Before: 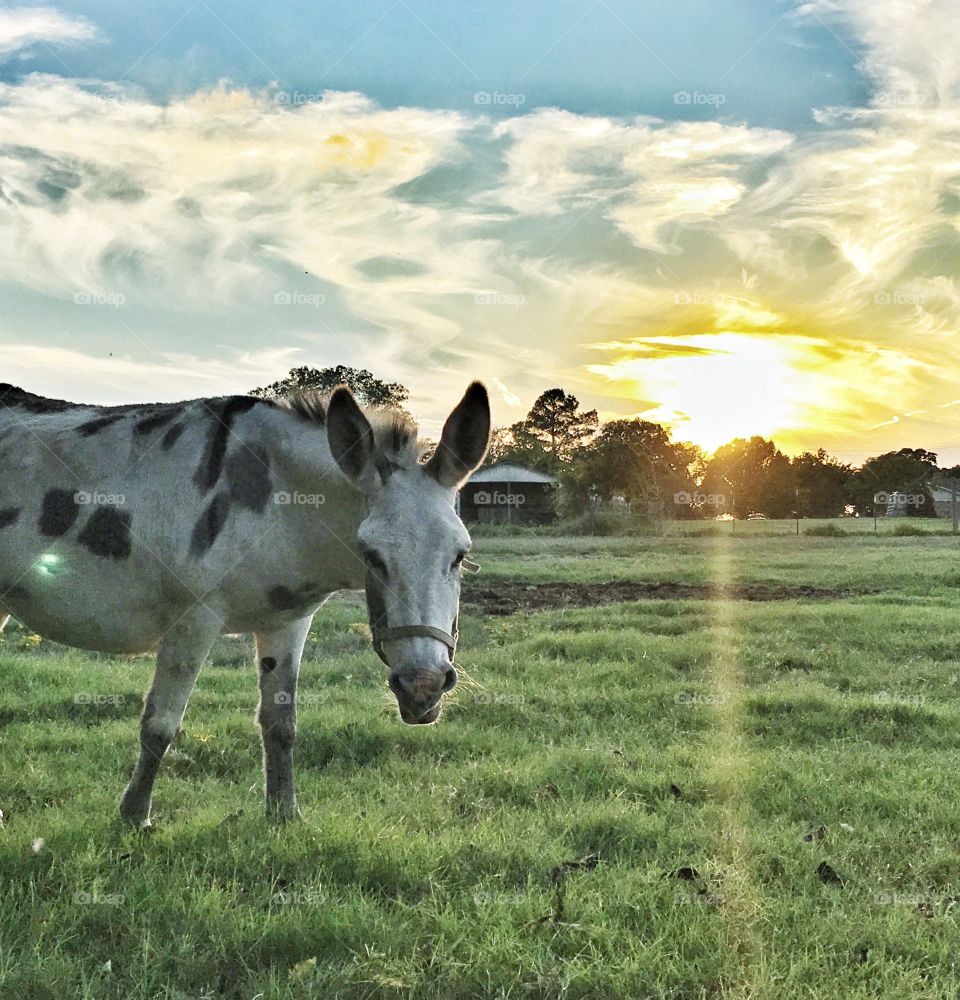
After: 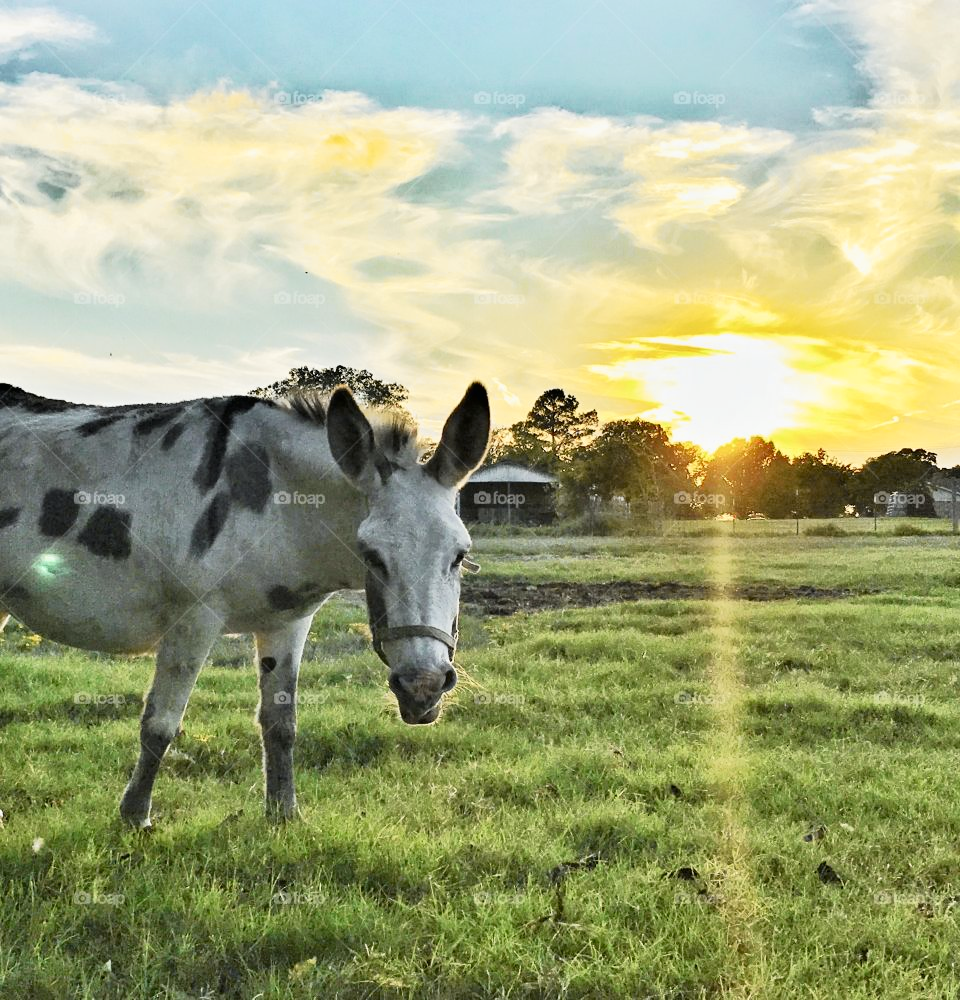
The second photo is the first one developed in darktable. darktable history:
tone curve: curves: ch0 [(0, 0.006) (0.037, 0.022) (0.123, 0.105) (0.19, 0.173) (0.277, 0.279) (0.474, 0.517) (0.597, 0.662) (0.687, 0.774) (0.855, 0.891) (1, 0.982)]; ch1 [(0, 0) (0.243, 0.245) (0.422, 0.415) (0.493, 0.495) (0.508, 0.503) (0.544, 0.552) (0.557, 0.582) (0.626, 0.672) (0.694, 0.732) (1, 1)]; ch2 [(0, 0) (0.249, 0.216) (0.356, 0.329) (0.424, 0.442) (0.476, 0.483) (0.498, 0.5) (0.517, 0.519) (0.532, 0.539) (0.562, 0.596) (0.614, 0.662) (0.706, 0.757) (0.808, 0.809) (0.991, 0.968)], color space Lab, independent channels, preserve colors none
